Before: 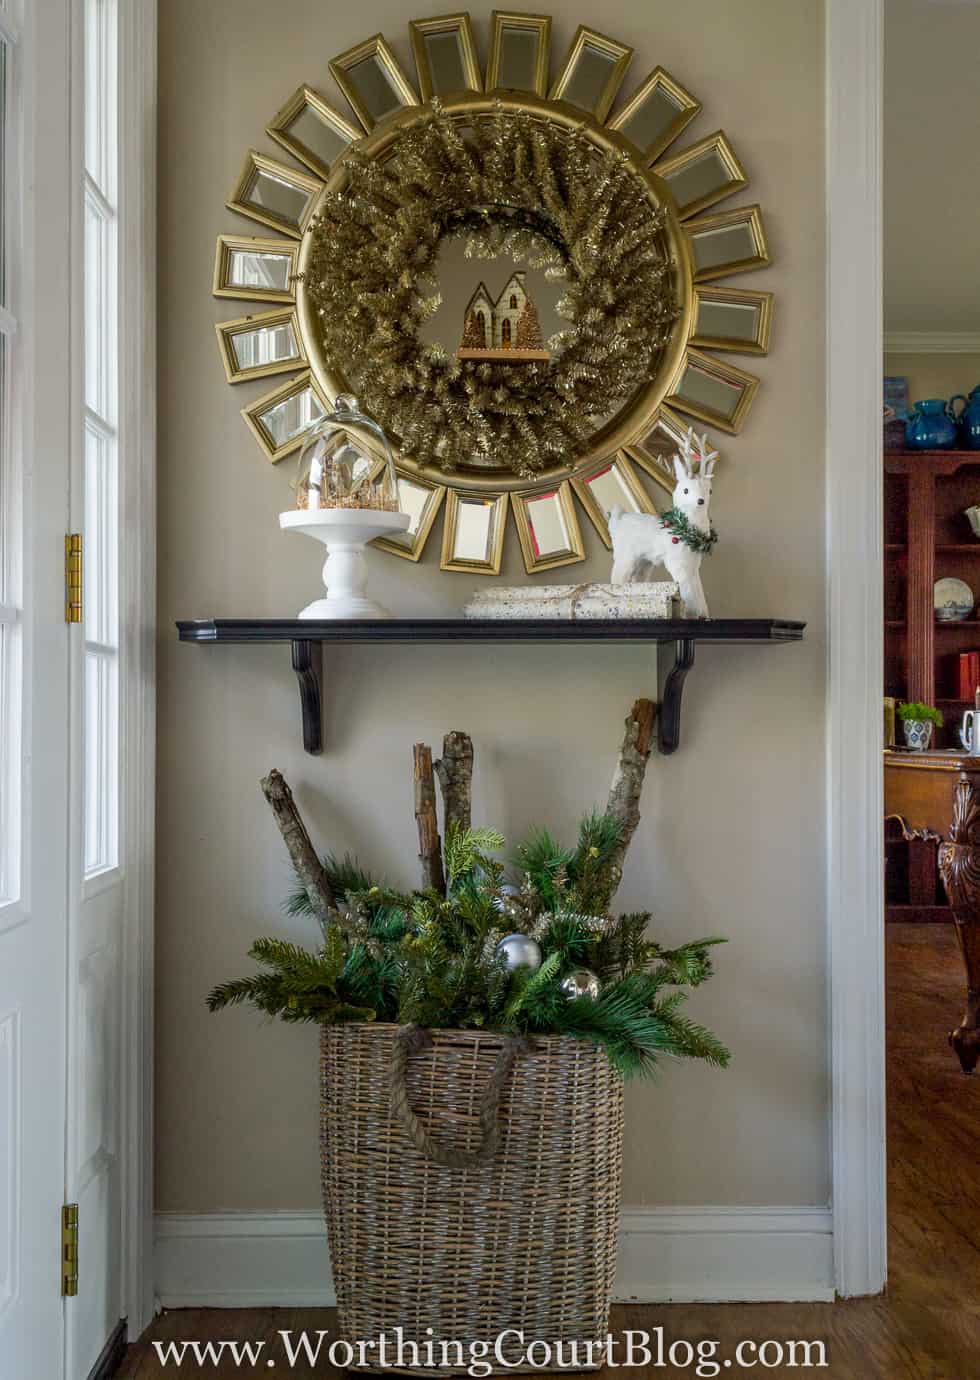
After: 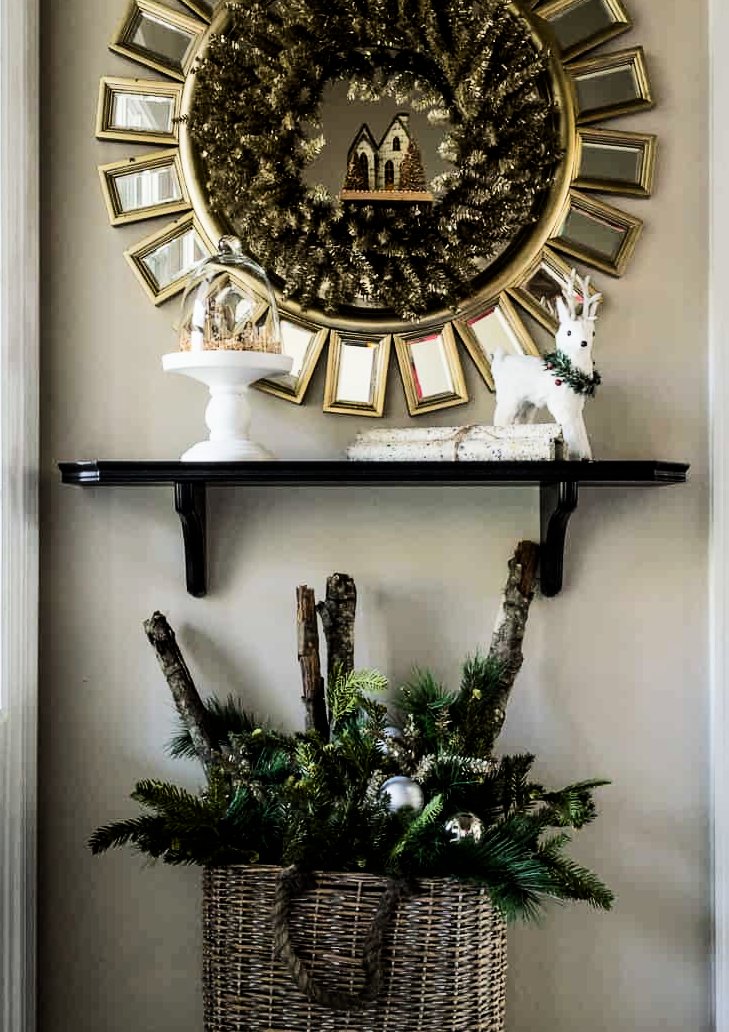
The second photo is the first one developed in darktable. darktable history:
tone equalizer: -8 EV -0.77 EV, -7 EV -0.72 EV, -6 EV -0.596 EV, -5 EV -0.387 EV, -3 EV 0.384 EV, -2 EV 0.6 EV, -1 EV 0.679 EV, +0 EV 0.769 EV, edges refinement/feathering 500, mask exposure compensation -1.57 EV, preserve details no
crop and rotate: left 12.049%, top 11.486%, right 13.497%, bottom 13.727%
filmic rgb: black relative exposure -5.14 EV, white relative exposure 3.5 EV, threshold 5.98 EV, hardness 3.16, contrast 1.399, highlights saturation mix -29.61%, contrast in shadows safe, enable highlight reconstruction true
